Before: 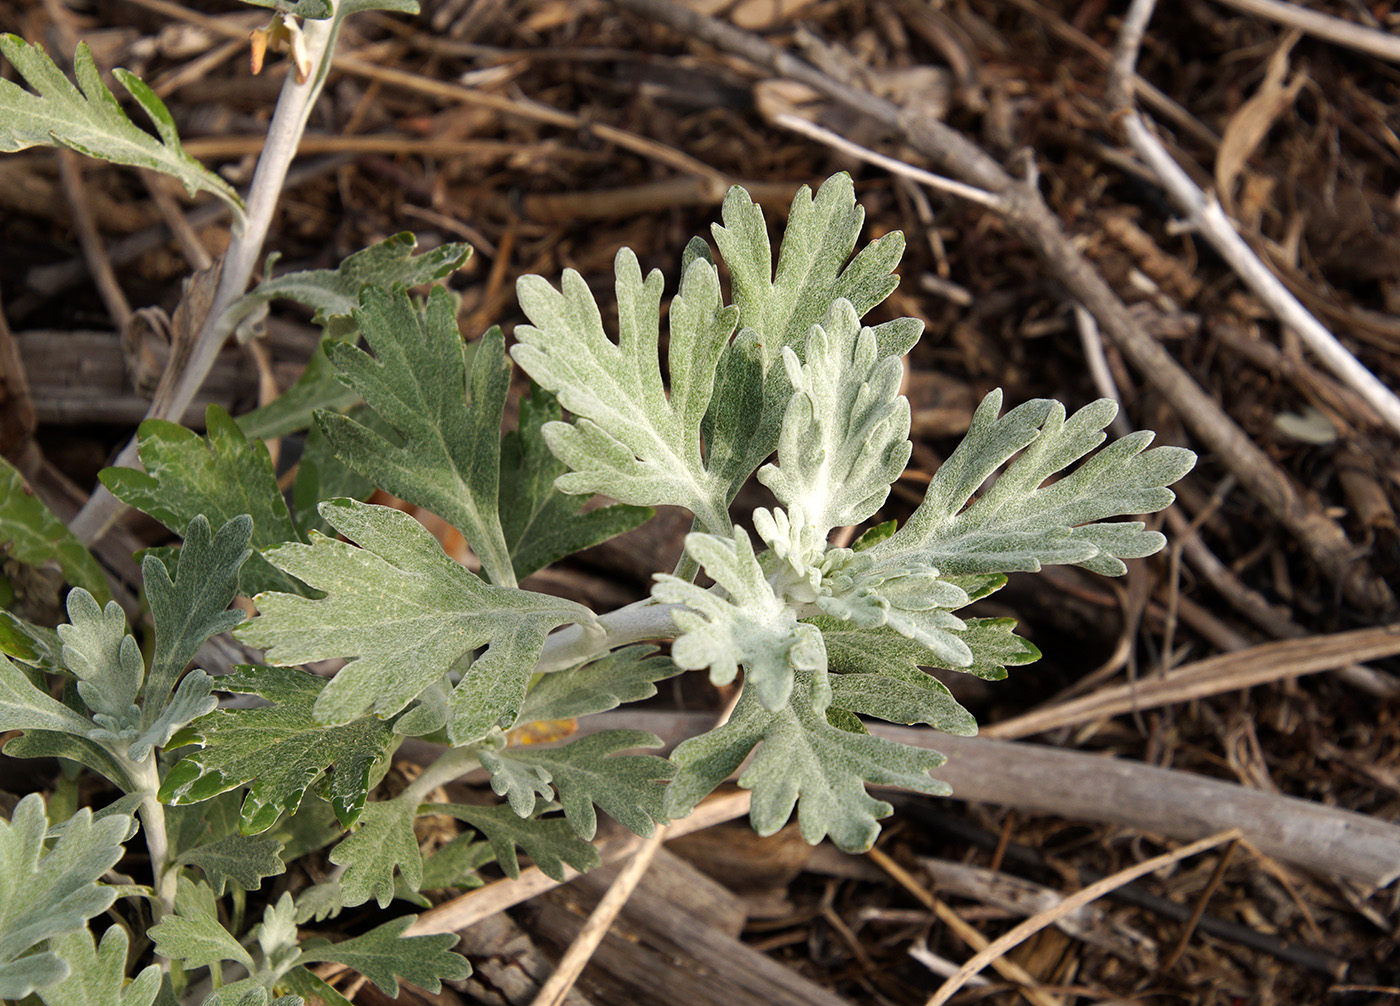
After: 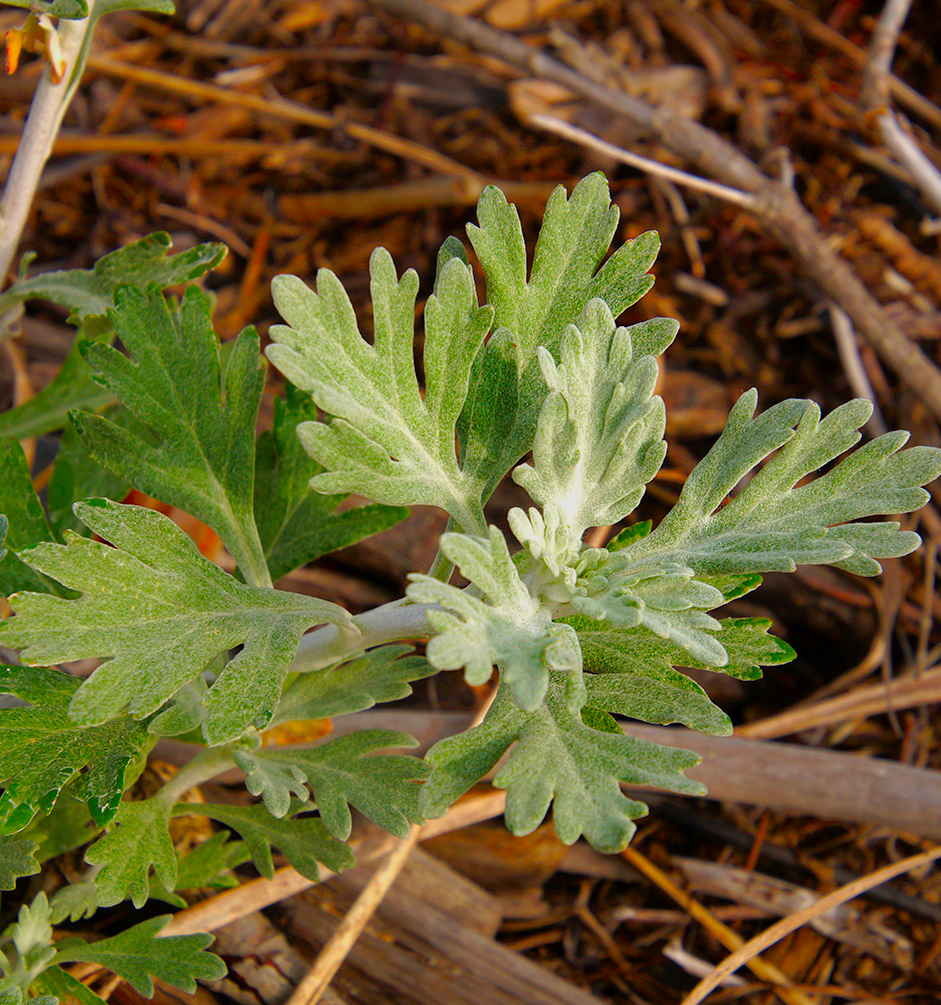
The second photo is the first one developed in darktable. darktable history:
tone equalizer: -8 EV 0.277 EV, -7 EV 0.407 EV, -6 EV 0.402 EV, -5 EV 0.251 EV, -3 EV -0.267 EV, -2 EV -0.437 EV, -1 EV -0.404 EV, +0 EV -0.276 EV, edges refinement/feathering 500, mask exposure compensation -1.57 EV, preserve details no
color correction: highlights b* 0.028, saturation 2.11
crop and rotate: left 17.529%, right 15.228%
